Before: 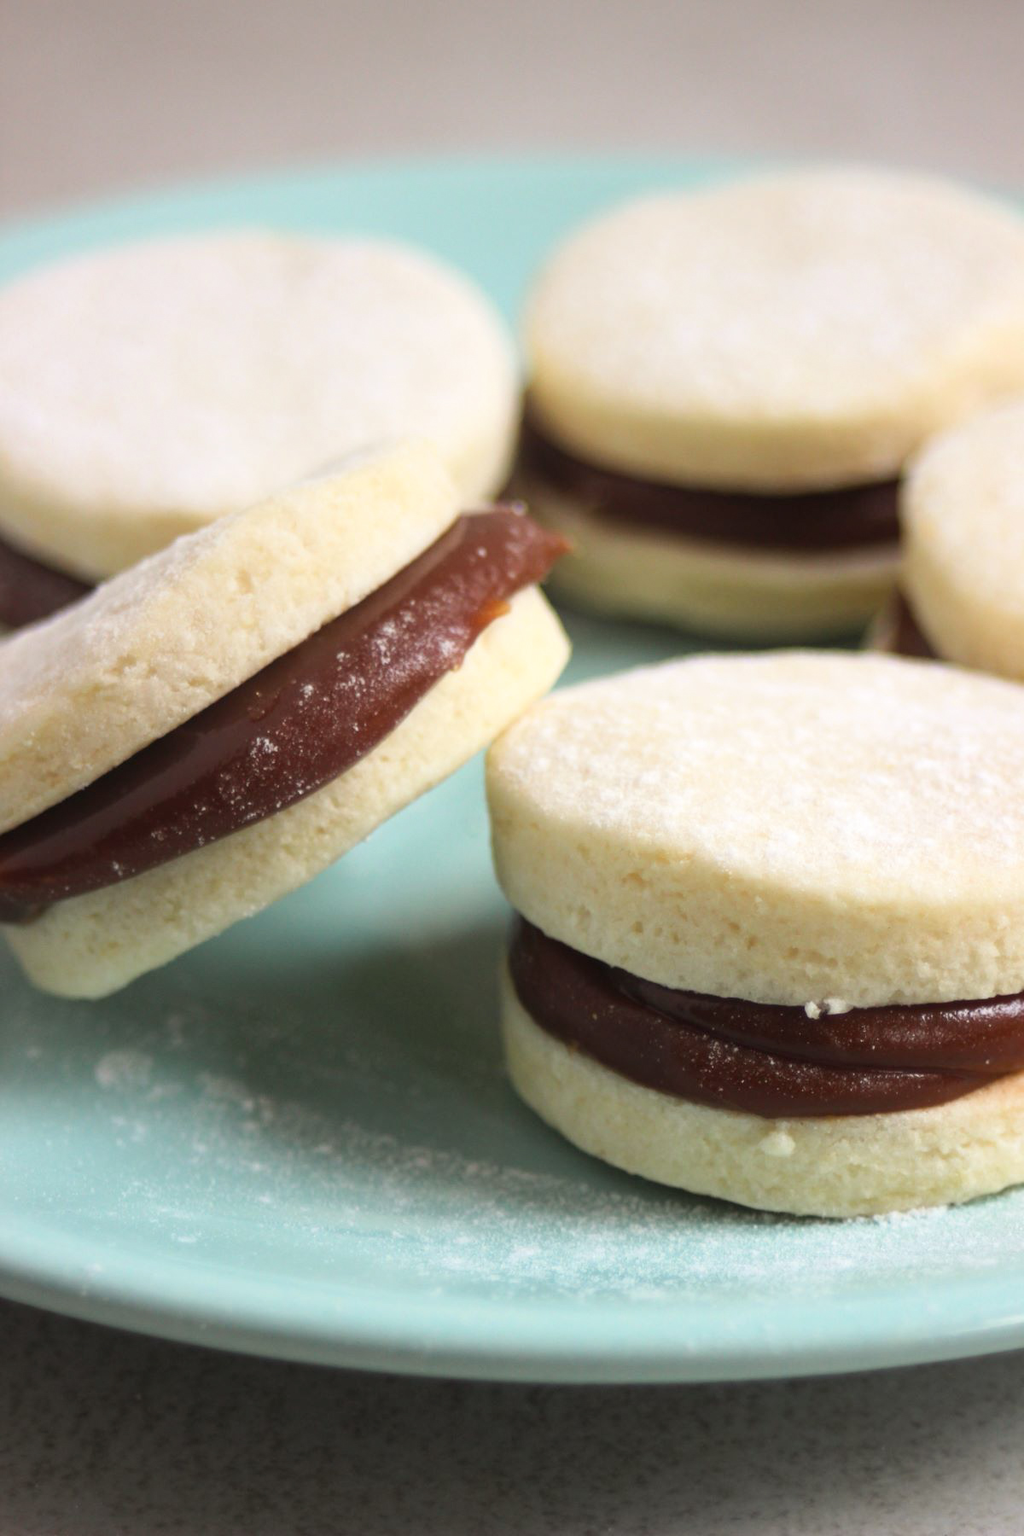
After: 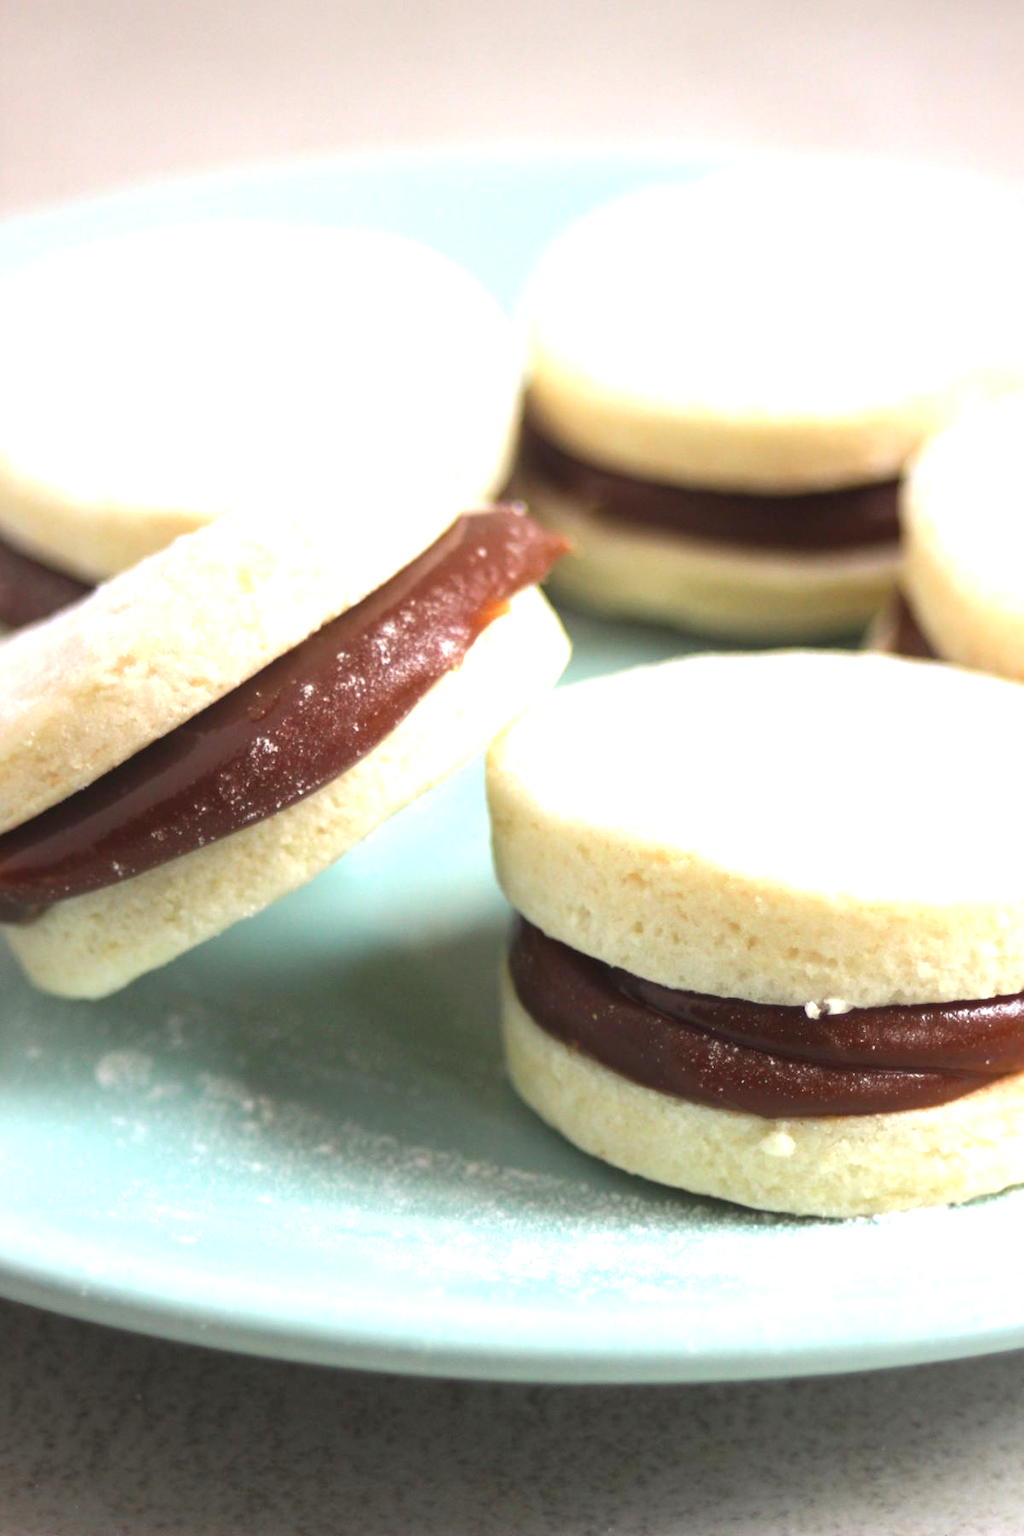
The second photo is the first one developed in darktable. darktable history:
exposure: black level correction 0, exposure 0.9 EV, compensate highlight preservation false
